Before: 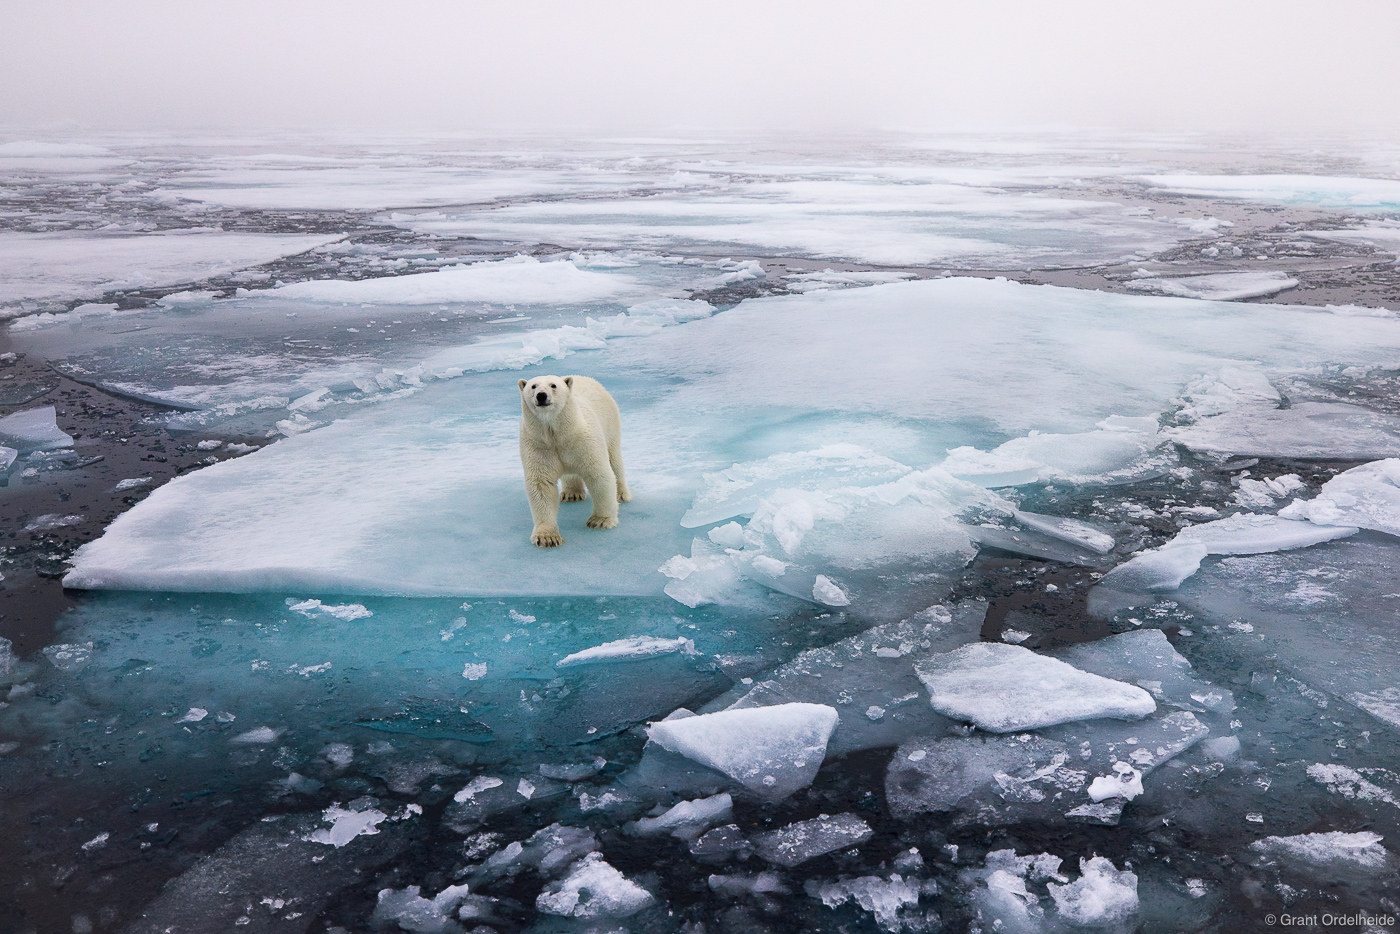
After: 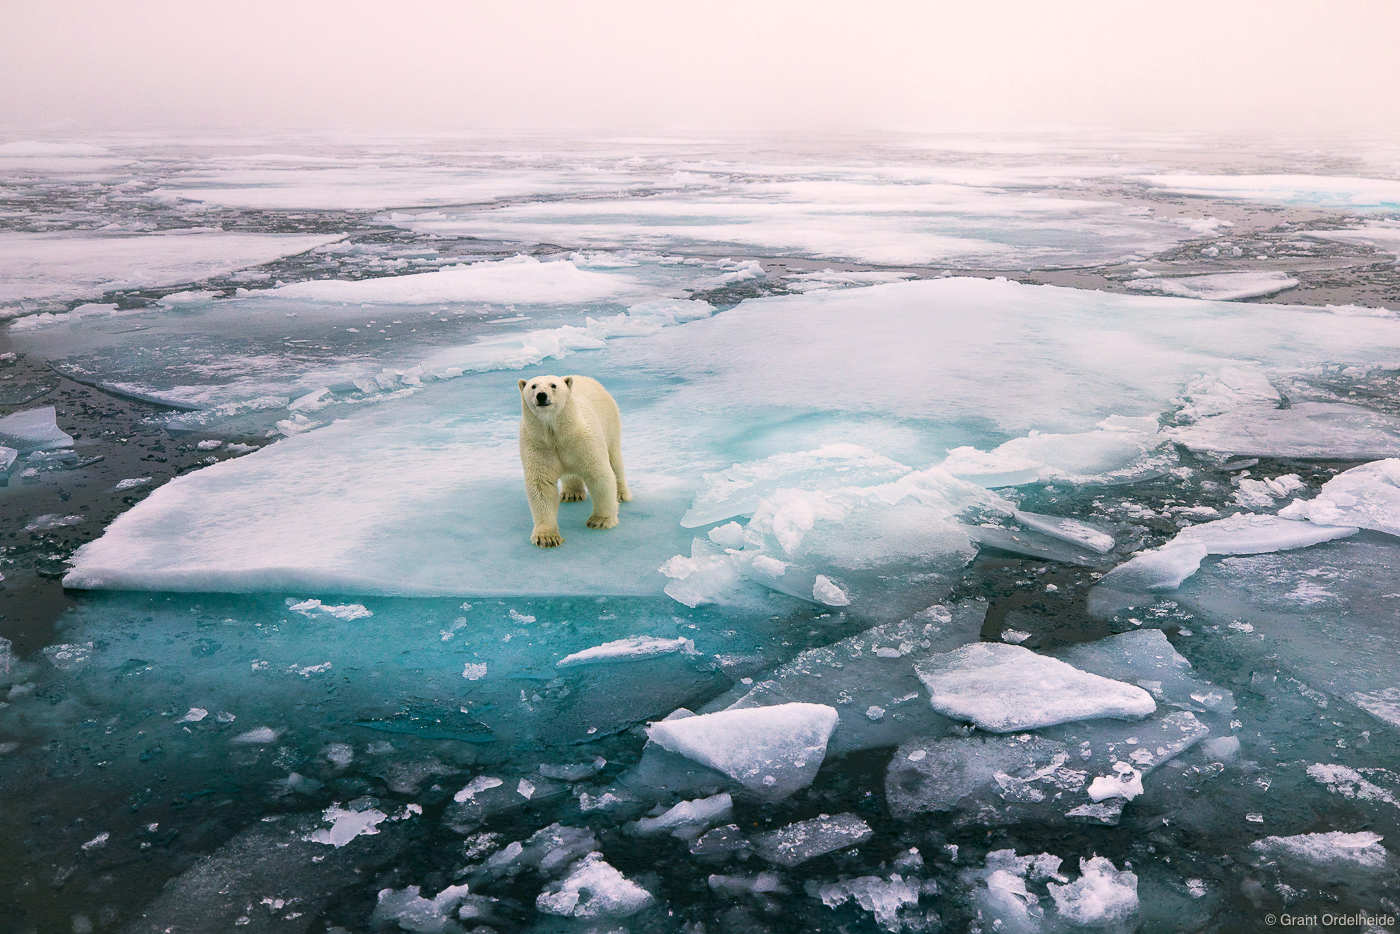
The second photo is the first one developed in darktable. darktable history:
exposure: black level correction -0.001, exposure 0.08 EV, compensate highlight preservation false
velvia: strength 24.56%
color correction: highlights a* 4.27, highlights b* 4.94, shadows a* -7.96, shadows b* 4.87
